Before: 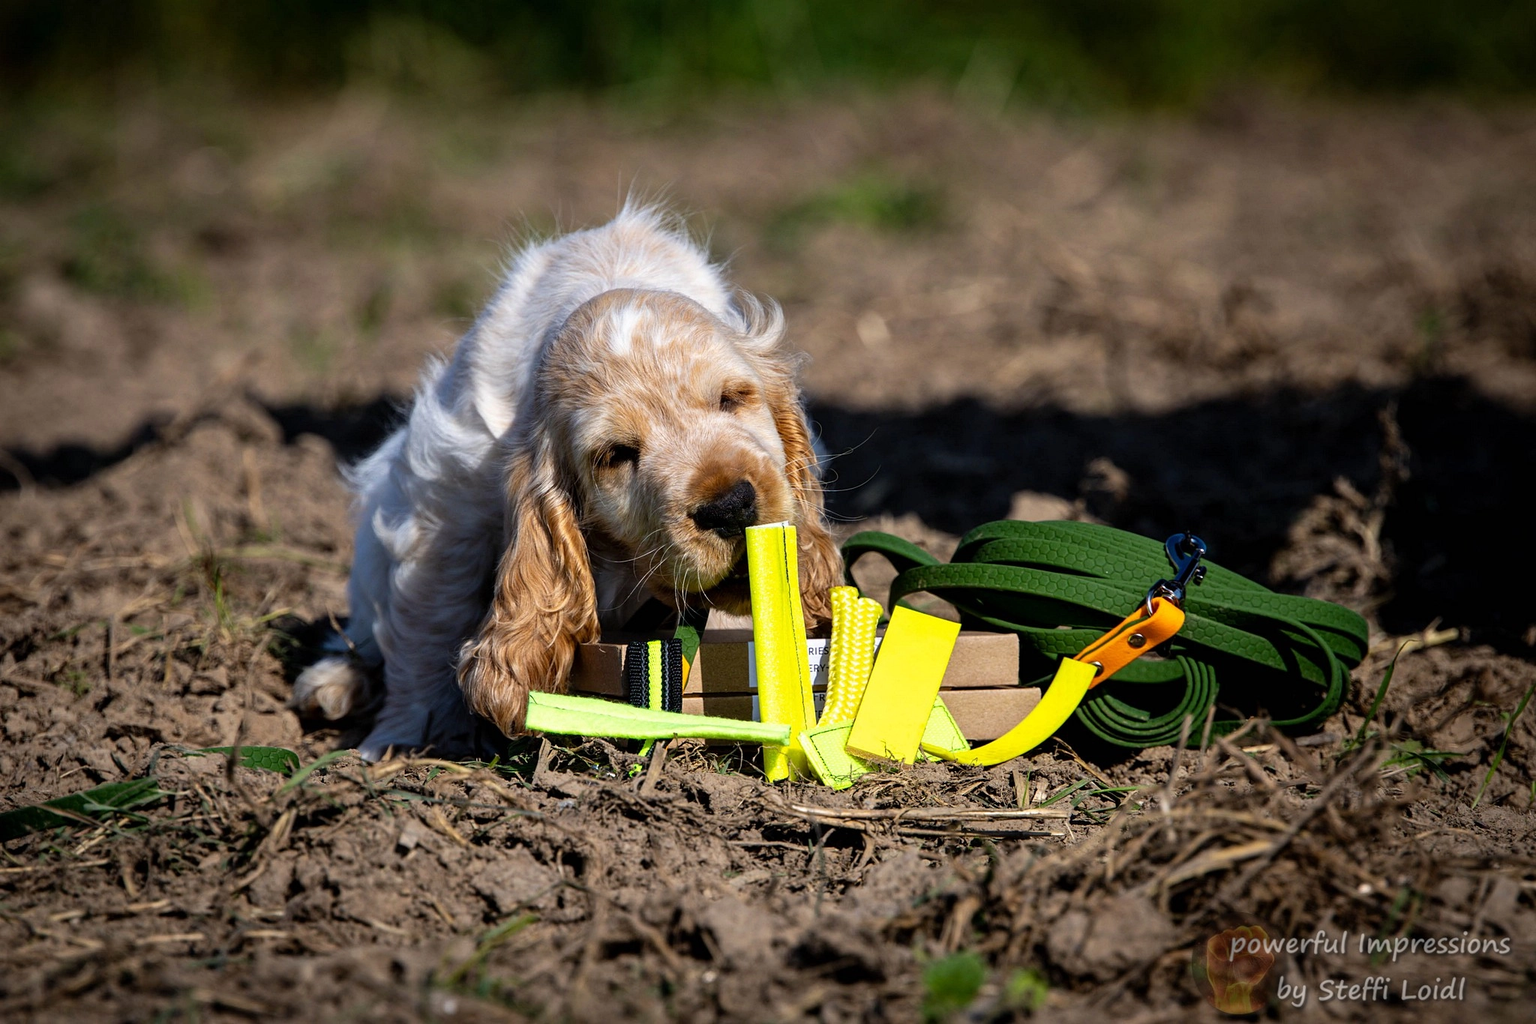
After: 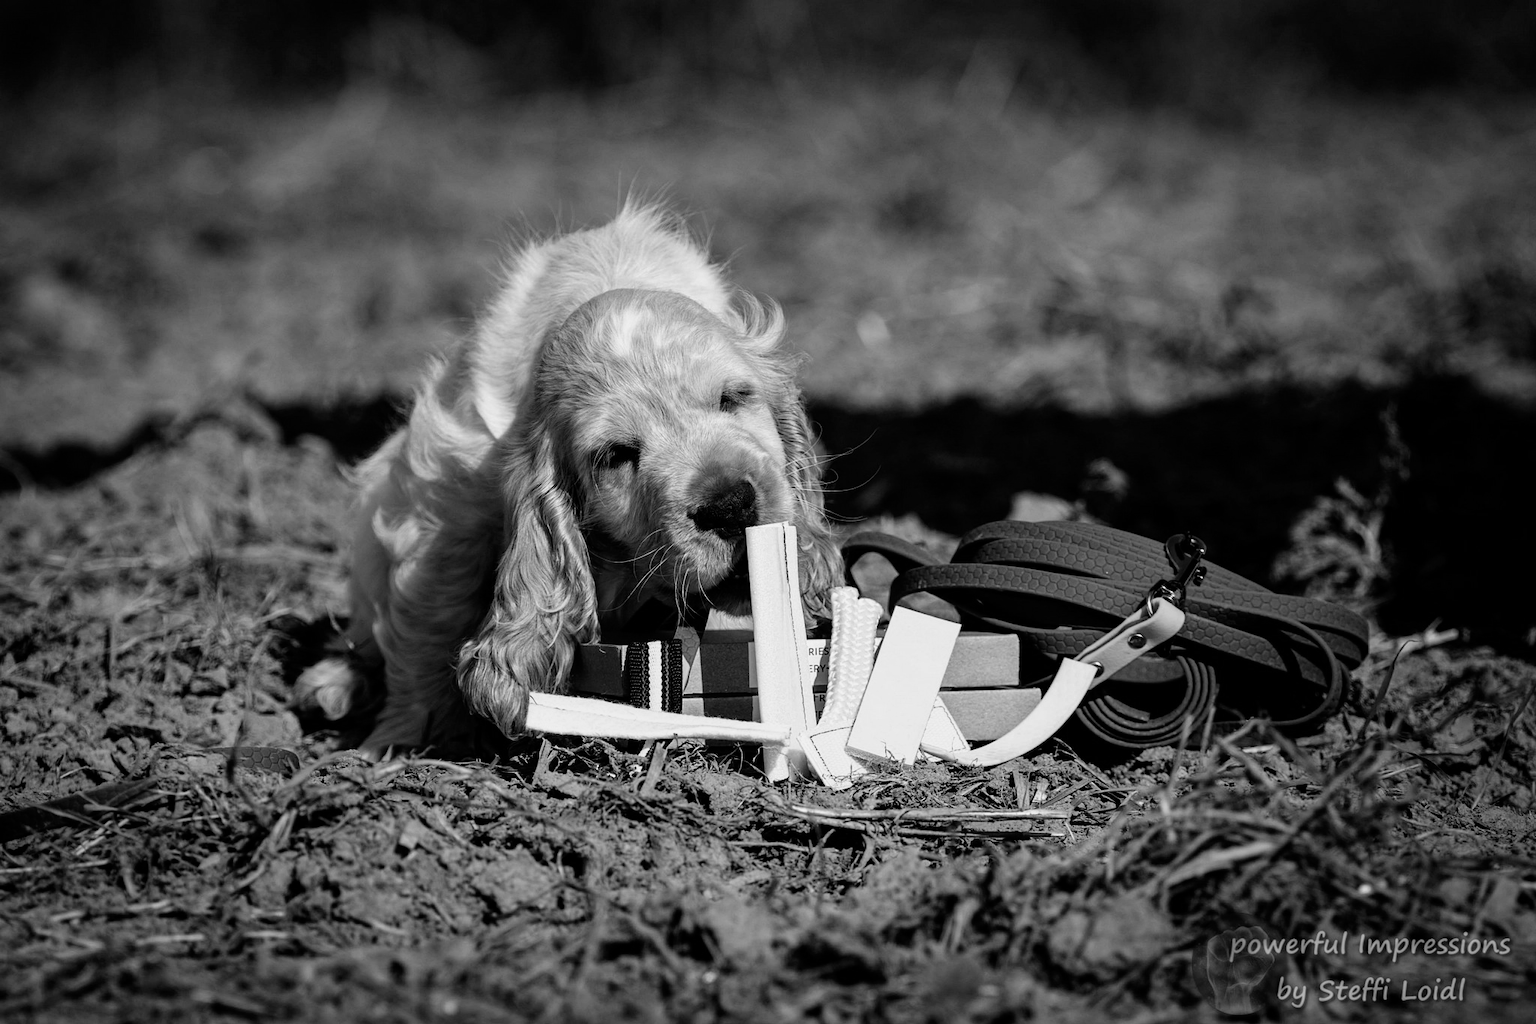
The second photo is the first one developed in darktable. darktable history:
monochrome: a 32, b 64, size 2.3
tone curve: curves: ch0 [(0, 0) (0.068, 0.031) (0.183, 0.13) (0.341, 0.319) (0.547, 0.545) (0.828, 0.817) (1, 0.968)]; ch1 [(0, 0) (0.23, 0.166) (0.34, 0.308) (0.371, 0.337) (0.429, 0.408) (0.477, 0.466) (0.499, 0.5) (0.529, 0.528) (0.559, 0.578) (0.743, 0.798) (1, 1)]; ch2 [(0, 0) (0.431, 0.419) (0.495, 0.502) (0.524, 0.525) (0.568, 0.543) (0.6, 0.597) (0.634, 0.644) (0.728, 0.722) (1, 1)], color space Lab, independent channels, preserve colors none
